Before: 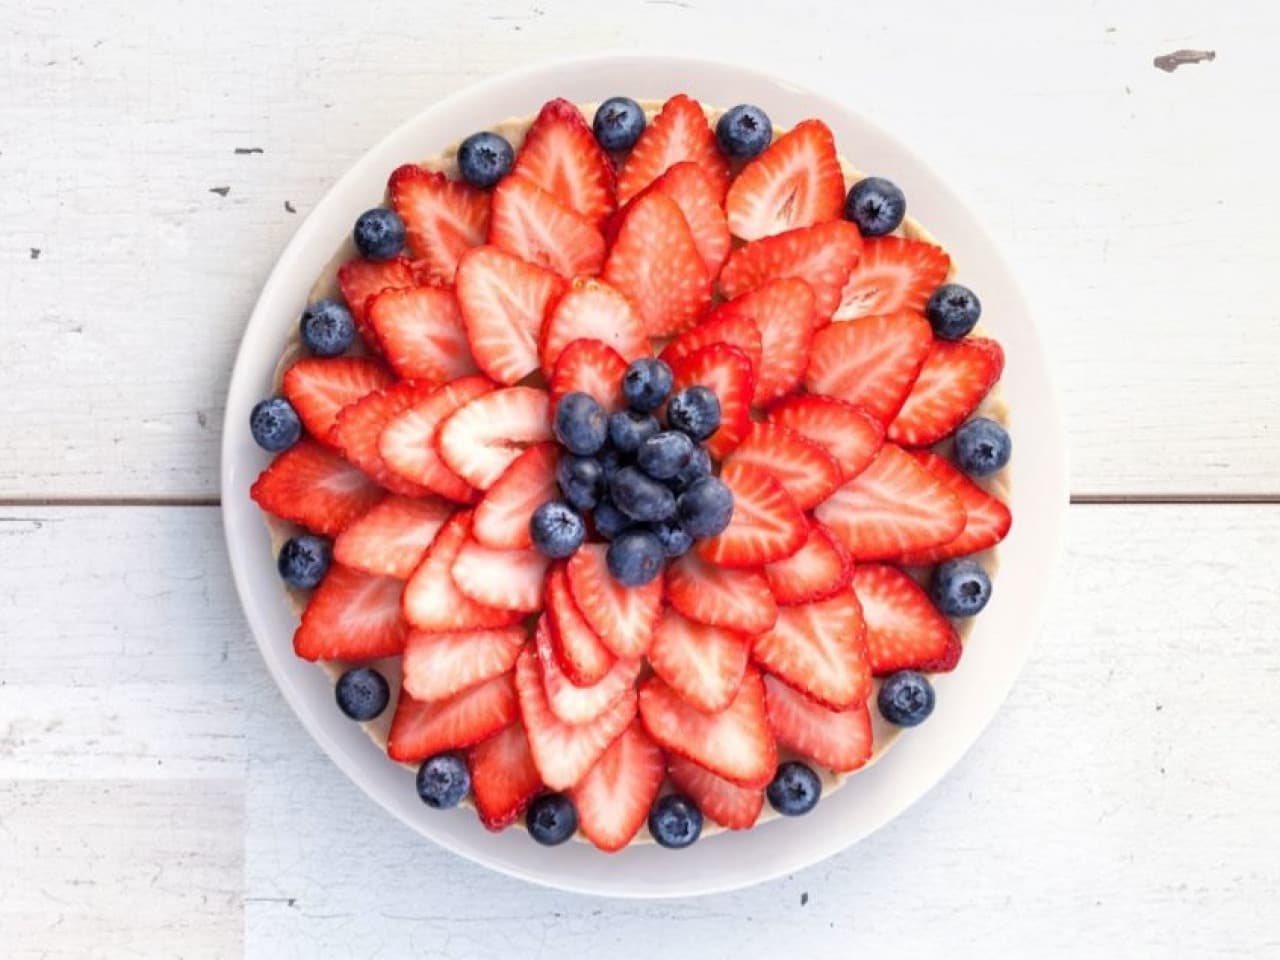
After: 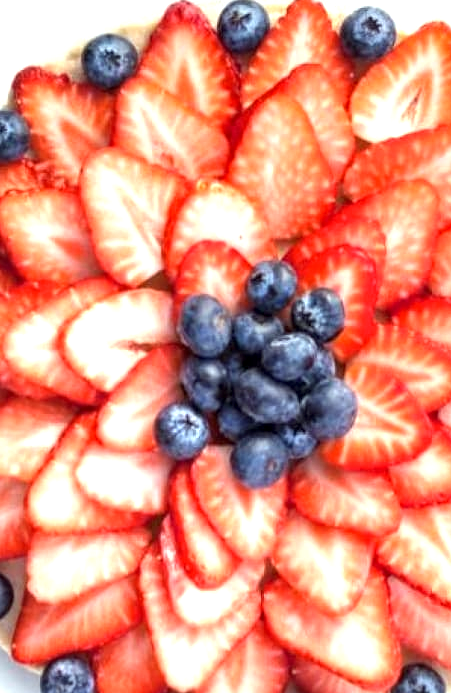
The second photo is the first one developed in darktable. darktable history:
local contrast: on, module defaults
crop and rotate: left 29.434%, top 10.305%, right 35.298%, bottom 17.466%
exposure: black level correction 0, exposure 0.697 EV, compensate exposure bias true, compensate highlight preservation false
color correction: highlights a* -6.91, highlights b* 0.689
